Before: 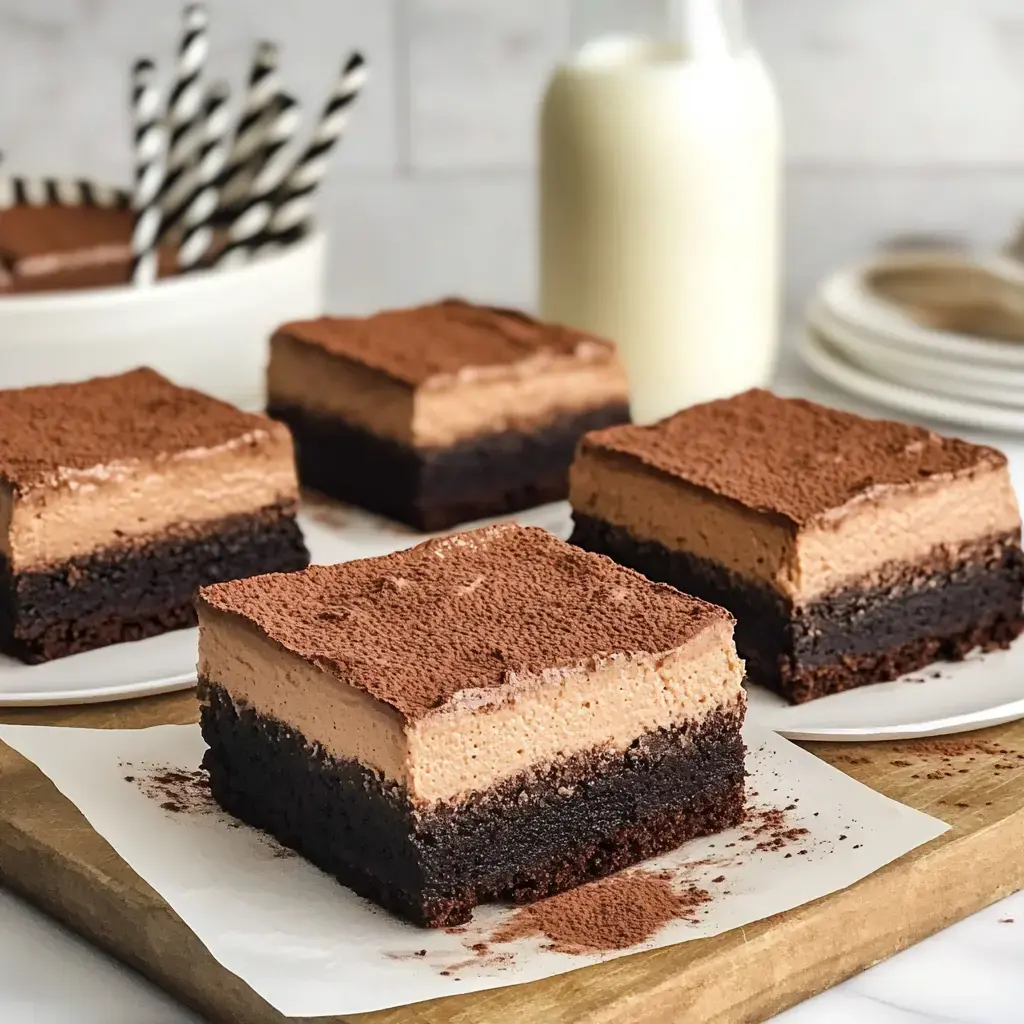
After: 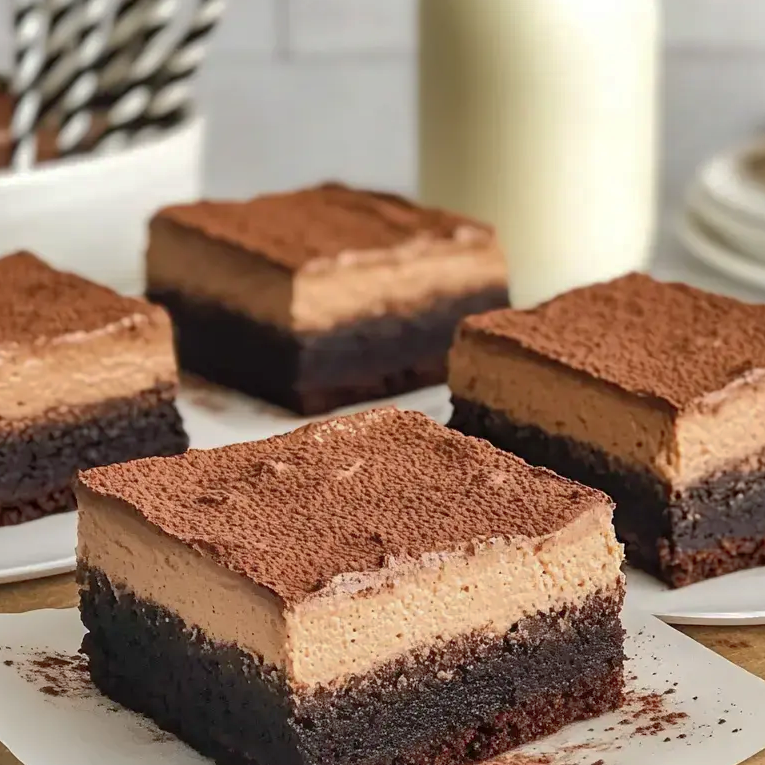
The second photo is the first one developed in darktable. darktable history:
shadows and highlights: on, module defaults
crop and rotate: left 11.831%, top 11.346%, right 13.429%, bottom 13.899%
